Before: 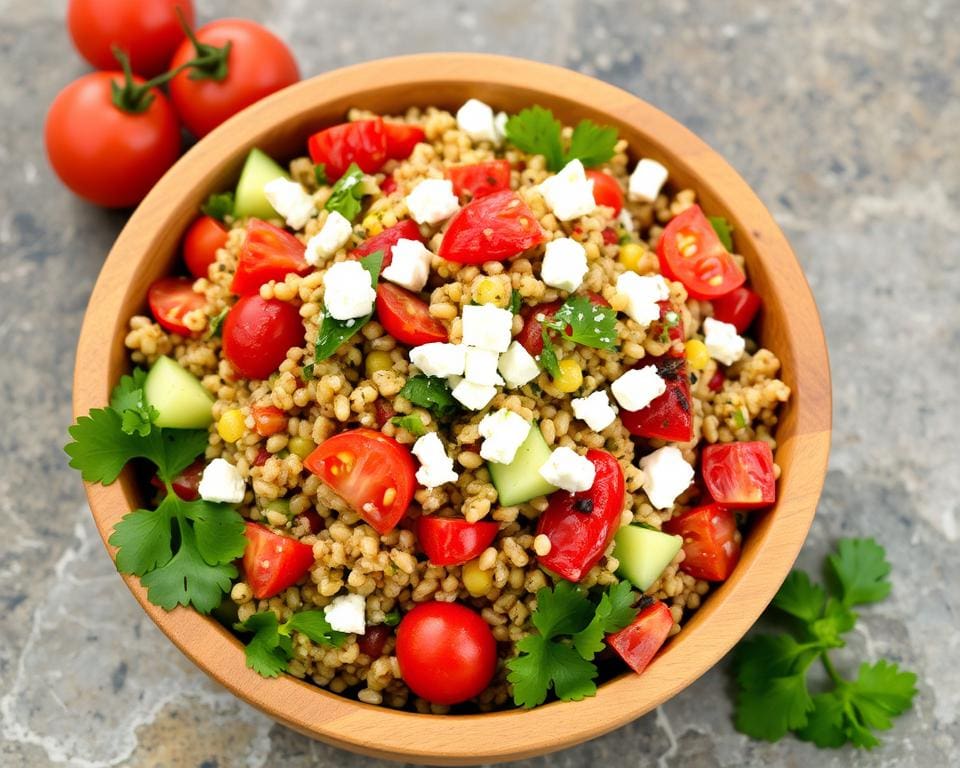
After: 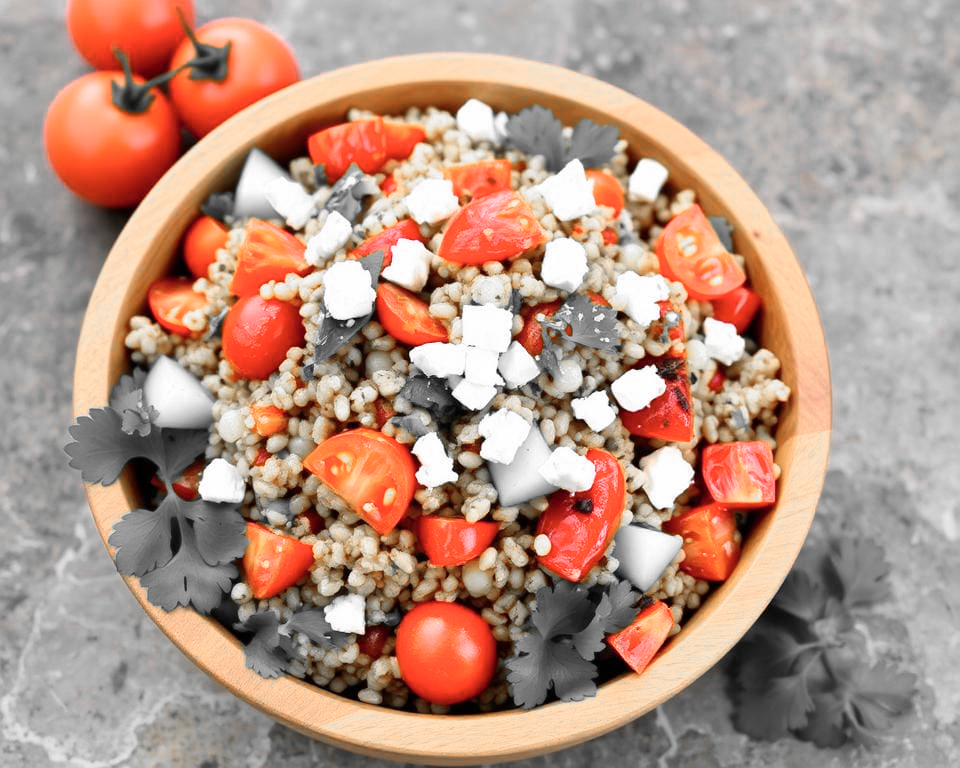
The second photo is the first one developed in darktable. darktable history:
white balance: red 0.984, blue 1.059
color zones: curves: ch0 [(0, 0.65) (0.096, 0.644) (0.221, 0.539) (0.429, 0.5) (0.571, 0.5) (0.714, 0.5) (0.857, 0.5) (1, 0.65)]; ch1 [(0, 0.5) (0.143, 0.5) (0.257, -0.002) (0.429, 0.04) (0.571, -0.001) (0.714, -0.015) (0.857, 0.024) (1, 0.5)]
